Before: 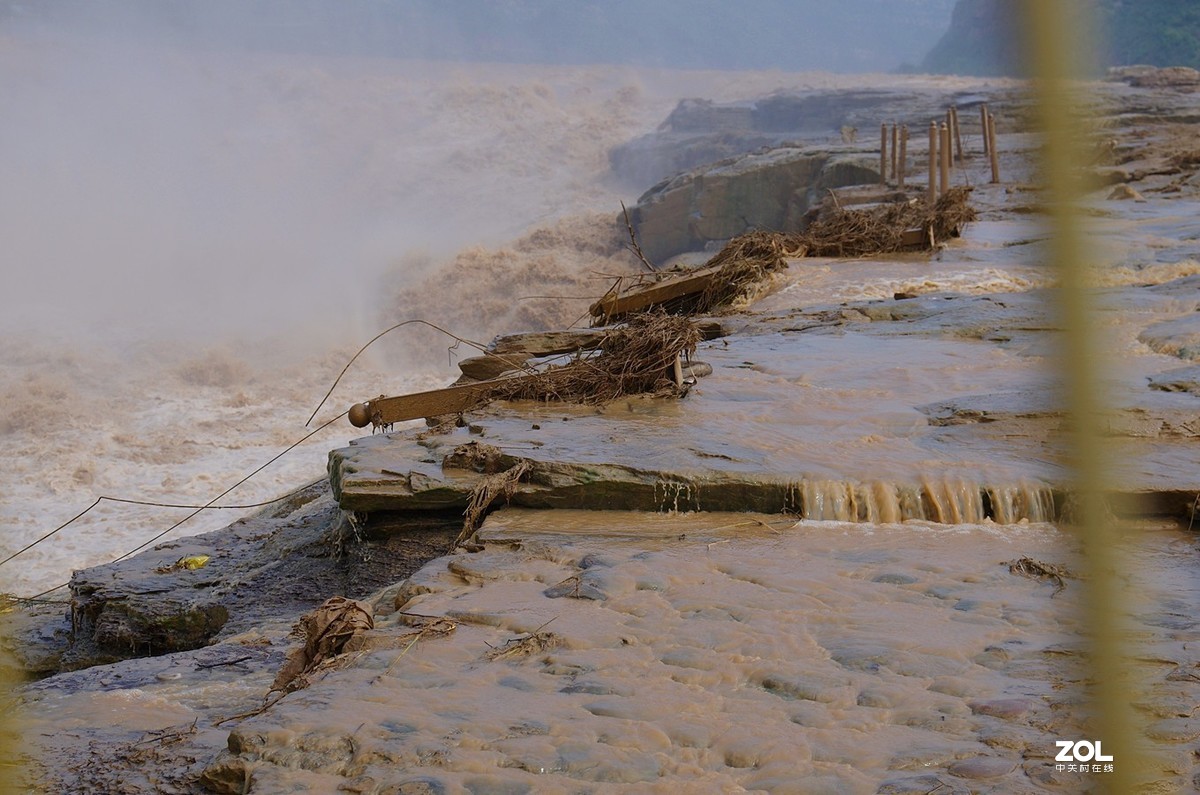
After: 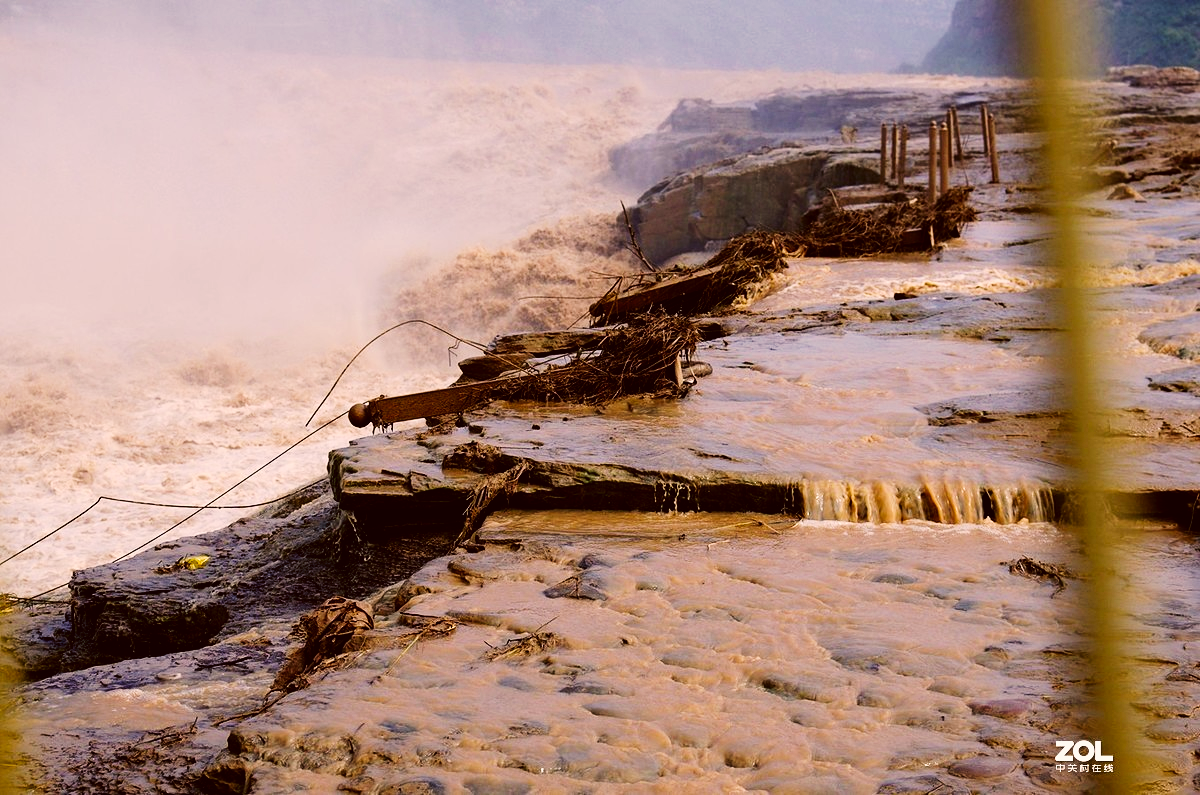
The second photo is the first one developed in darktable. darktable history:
tone curve: curves: ch0 [(0, 0) (0.003, 0.002) (0.011, 0.002) (0.025, 0.002) (0.044, 0.002) (0.069, 0.002) (0.1, 0.003) (0.136, 0.008) (0.177, 0.03) (0.224, 0.058) (0.277, 0.139) (0.335, 0.233) (0.399, 0.363) (0.468, 0.506) (0.543, 0.649) (0.623, 0.781) (0.709, 0.88) (0.801, 0.956) (0.898, 0.994) (1, 1)], preserve colors none
color correction: highlights a* 10.21, highlights b* 9.79, shadows a* 8.61, shadows b* 7.88, saturation 0.8
